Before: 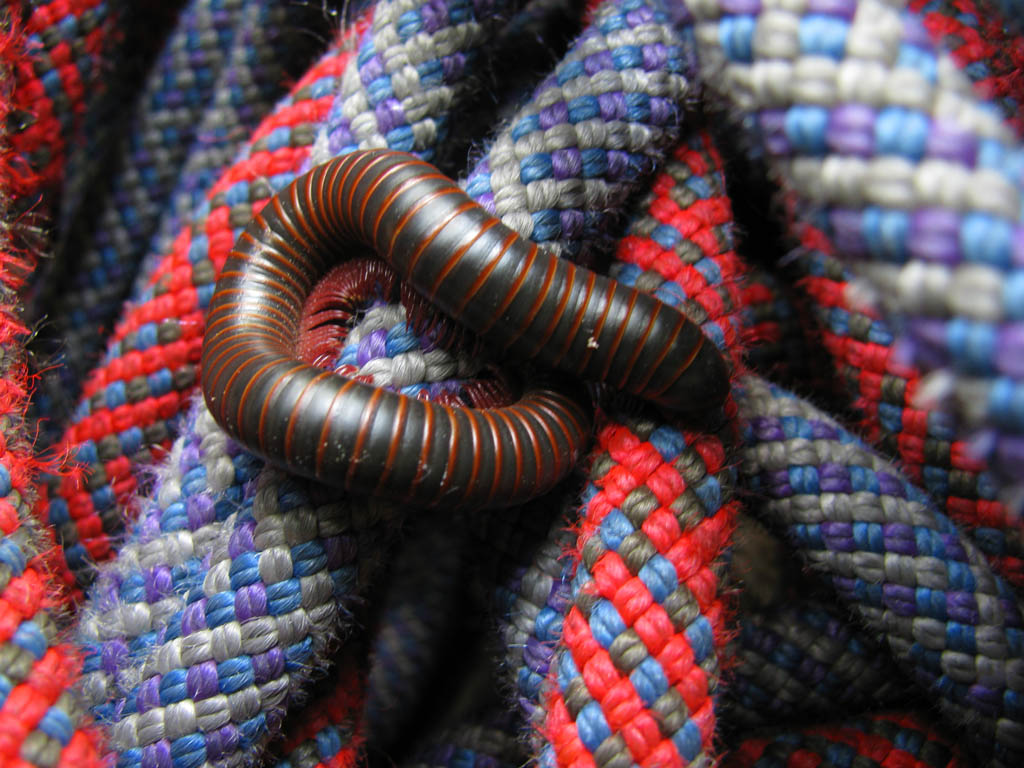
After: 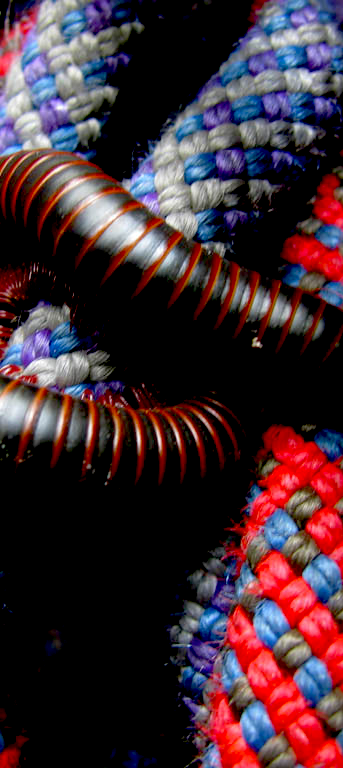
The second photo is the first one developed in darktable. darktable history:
crop: left 32.89%, right 33.57%
exposure: black level correction 0.048, exposure 0.013 EV, compensate highlight preservation false
